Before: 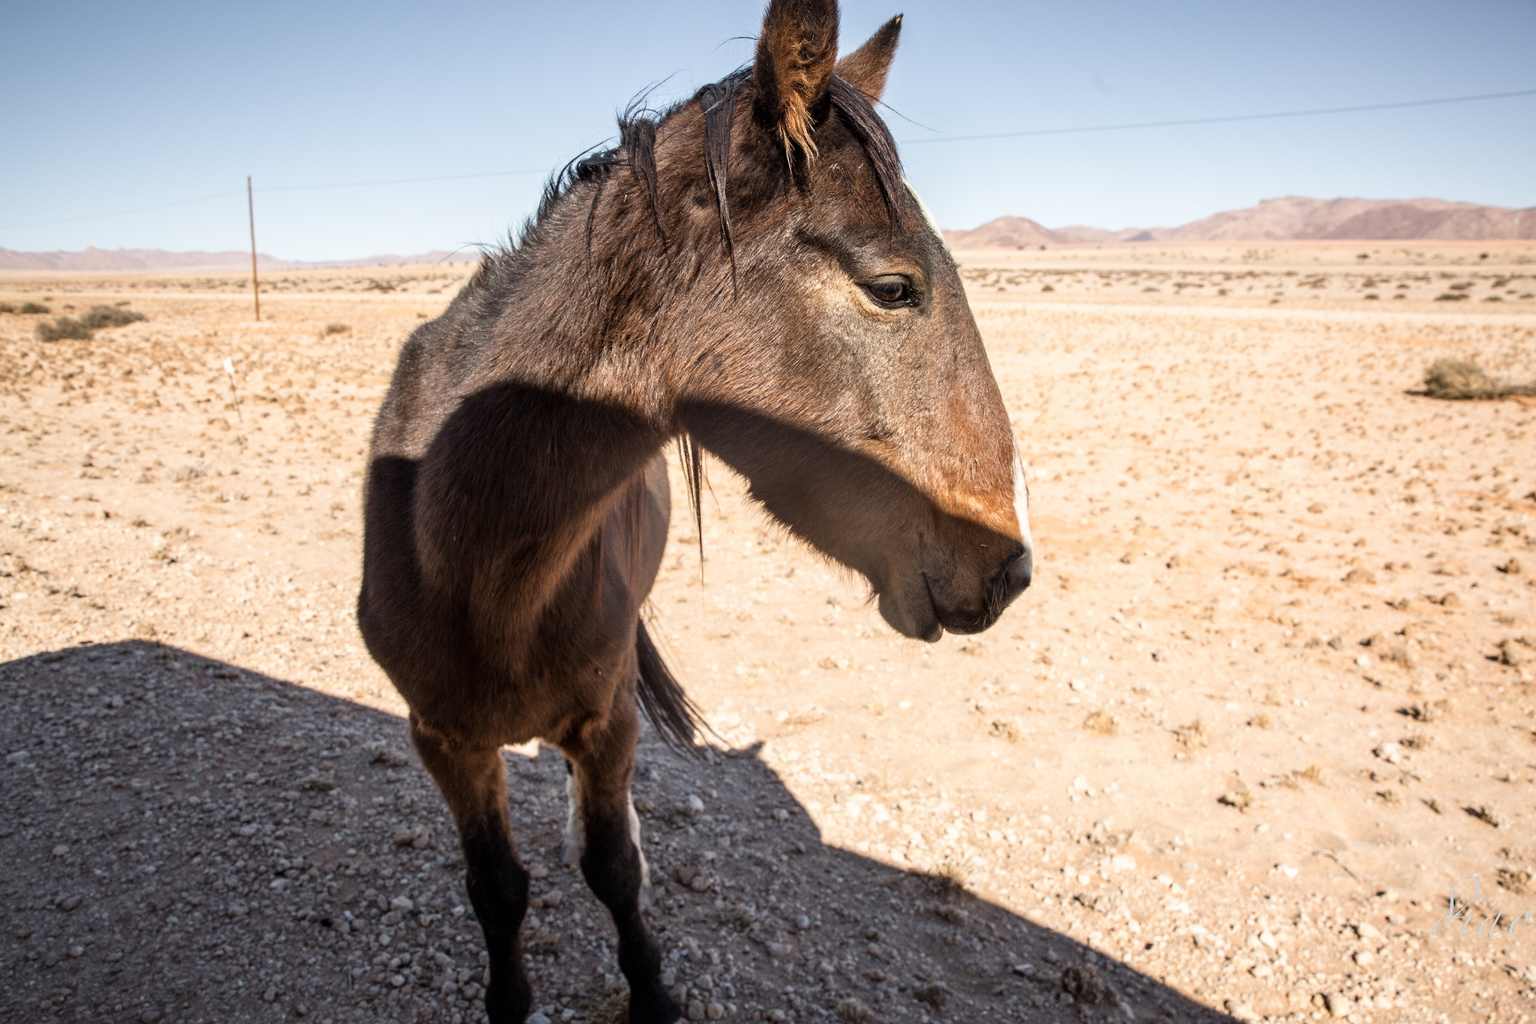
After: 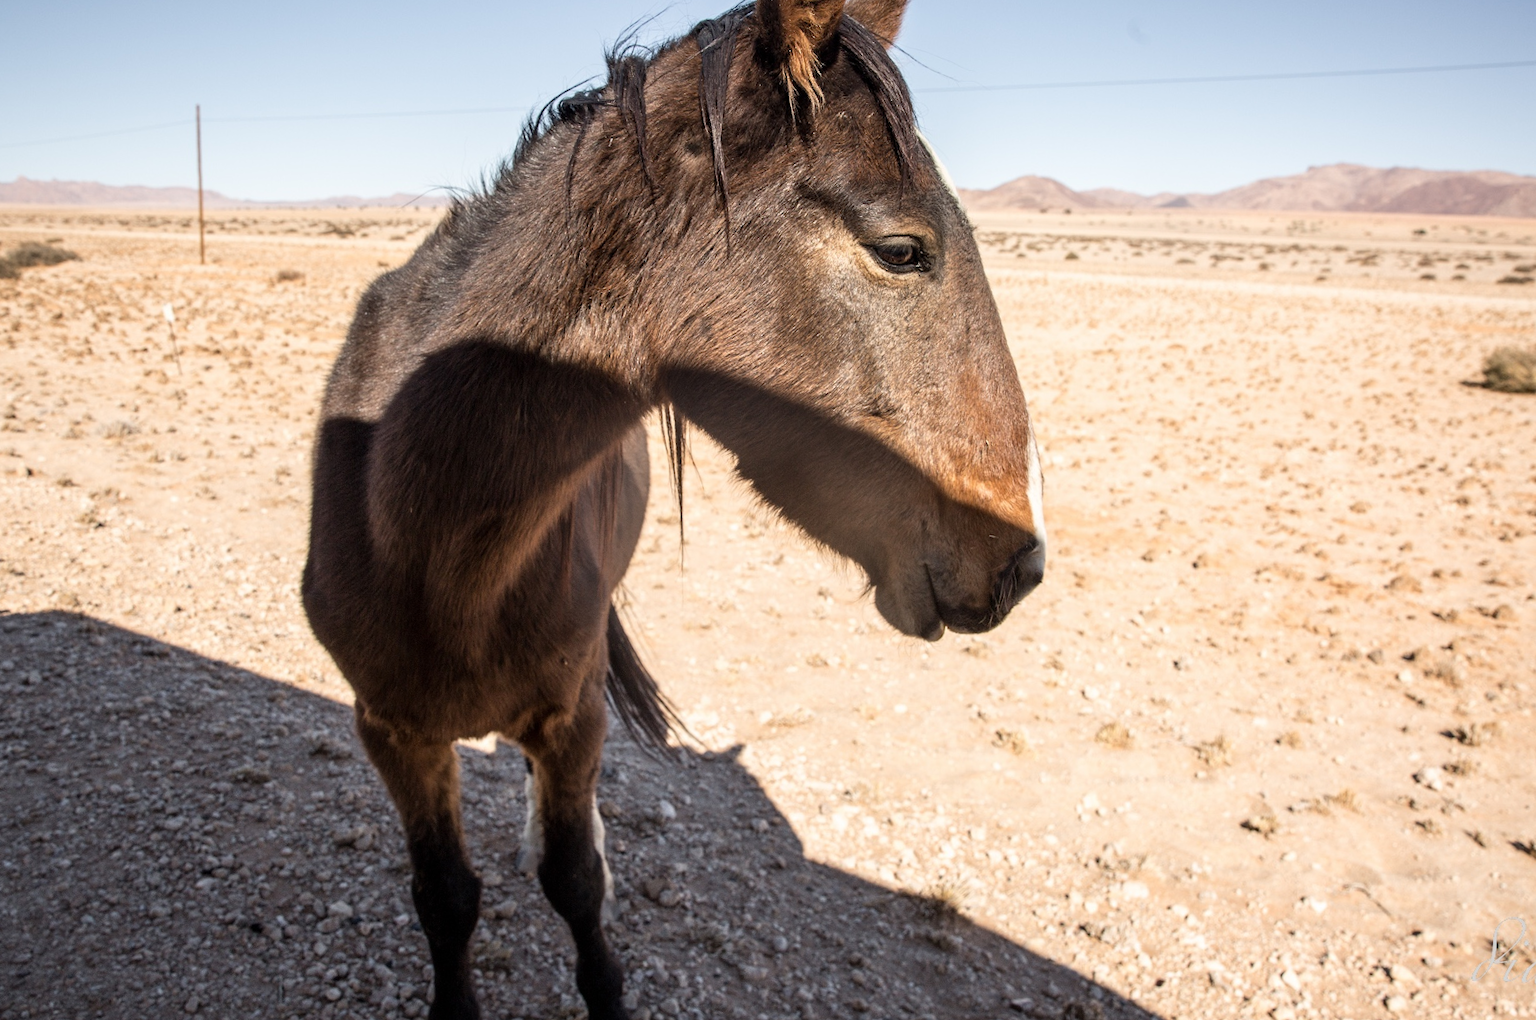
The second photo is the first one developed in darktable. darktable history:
crop and rotate: angle -1.83°, left 3.142%, top 4.28%, right 1.579%, bottom 0.73%
